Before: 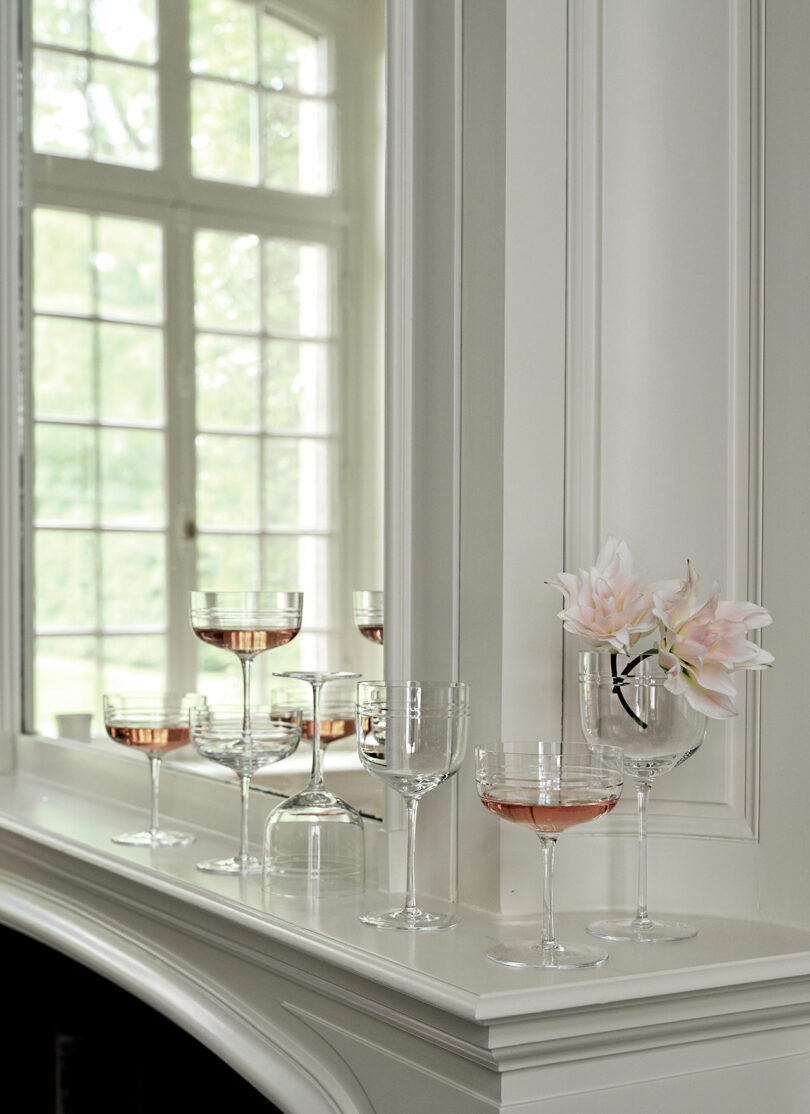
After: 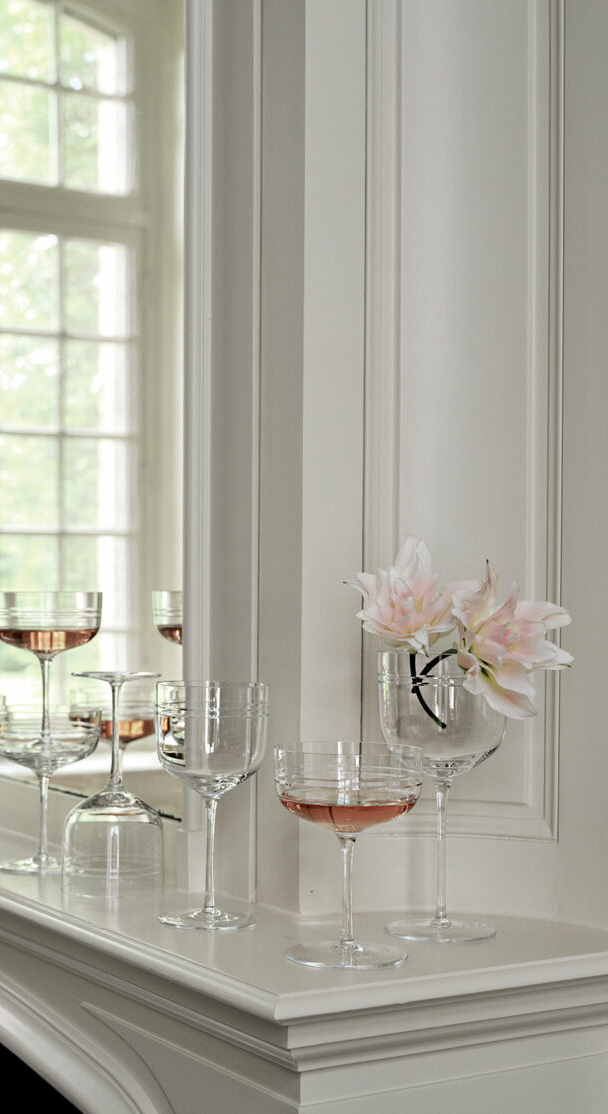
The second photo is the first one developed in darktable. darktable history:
crop and rotate: left 24.864%
